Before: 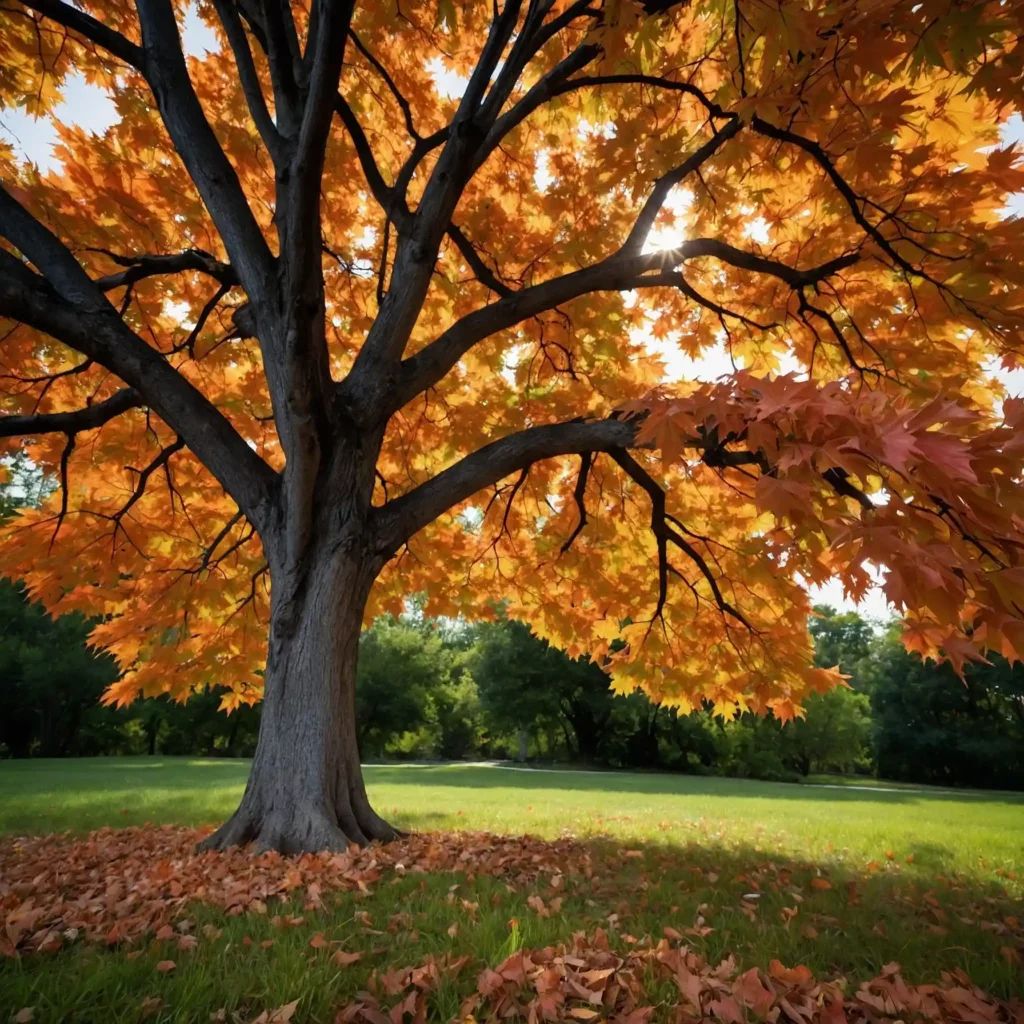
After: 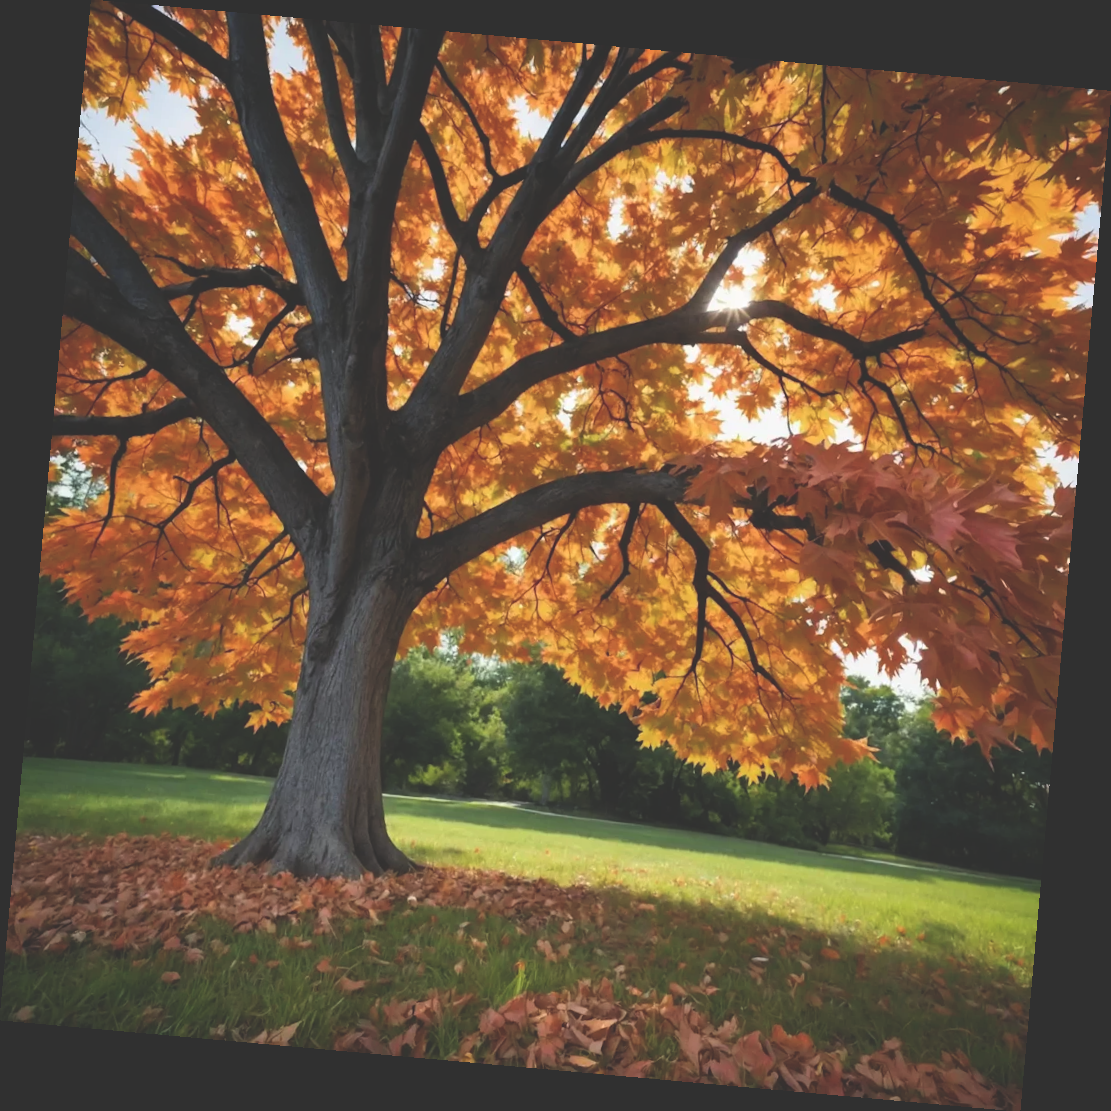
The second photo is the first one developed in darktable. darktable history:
exposure: black level correction -0.03, compensate highlight preservation false
rotate and perspective: rotation 5.12°, automatic cropping off
